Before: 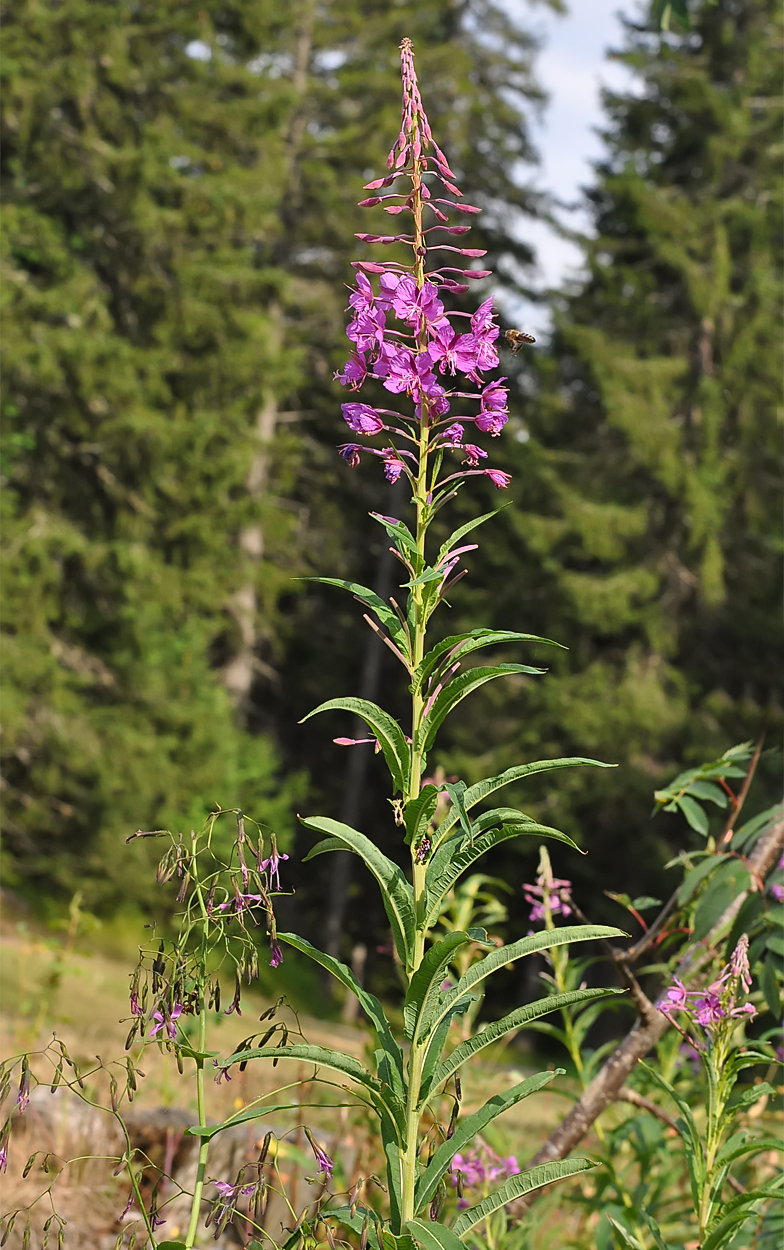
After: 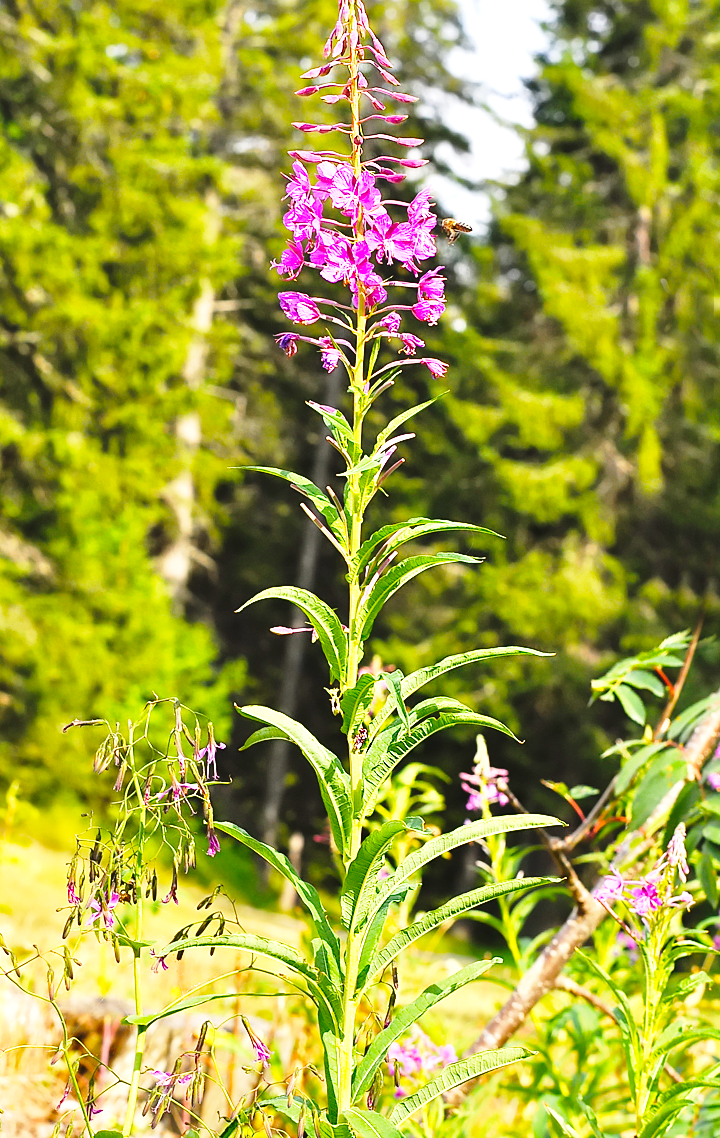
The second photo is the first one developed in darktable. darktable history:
exposure: exposure 0.993 EV, compensate highlight preservation false
crop and rotate: left 8.162%, top 8.89%
base curve: curves: ch0 [(0, 0) (0.028, 0.03) (0.121, 0.232) (0.46, 0.748) (0.859, 0.968) (1, 1)], preserve colors none
color balance rgb: perceptual saturation grading › global saturation 30.22%, global vibrance 10.826%
